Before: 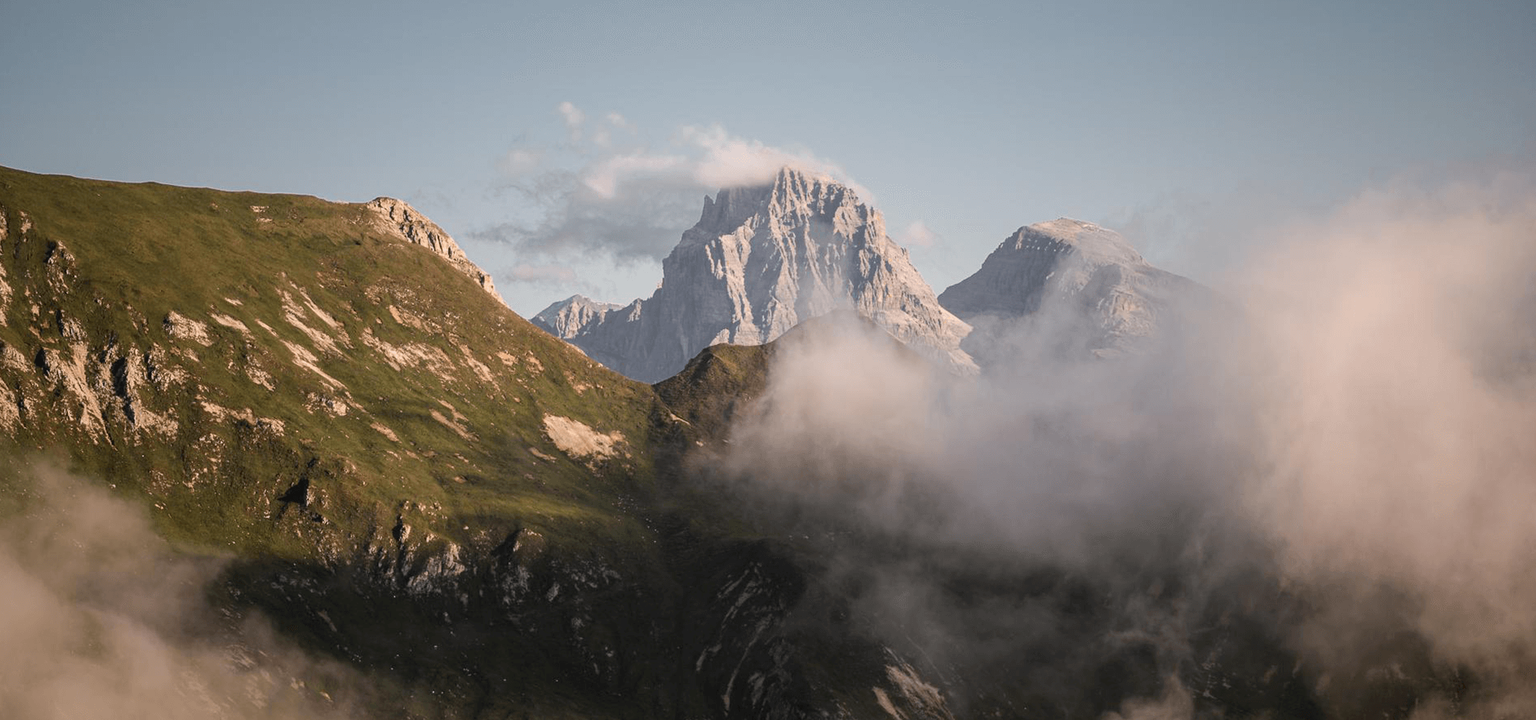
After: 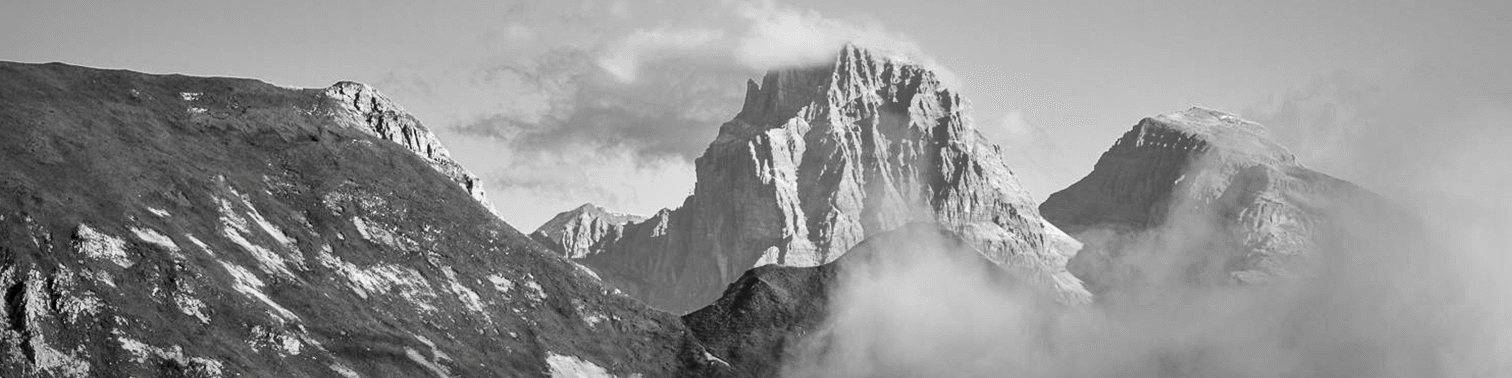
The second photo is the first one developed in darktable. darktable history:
local contrast: mode bilateral grid, contrast 25, coarseness 47, detail 152%, midtone range 0.2
contrast brightness saturation: saturation -0.995
crop: left 6.95%, top 18.392%, right 14.279%, bottom 39.598%
